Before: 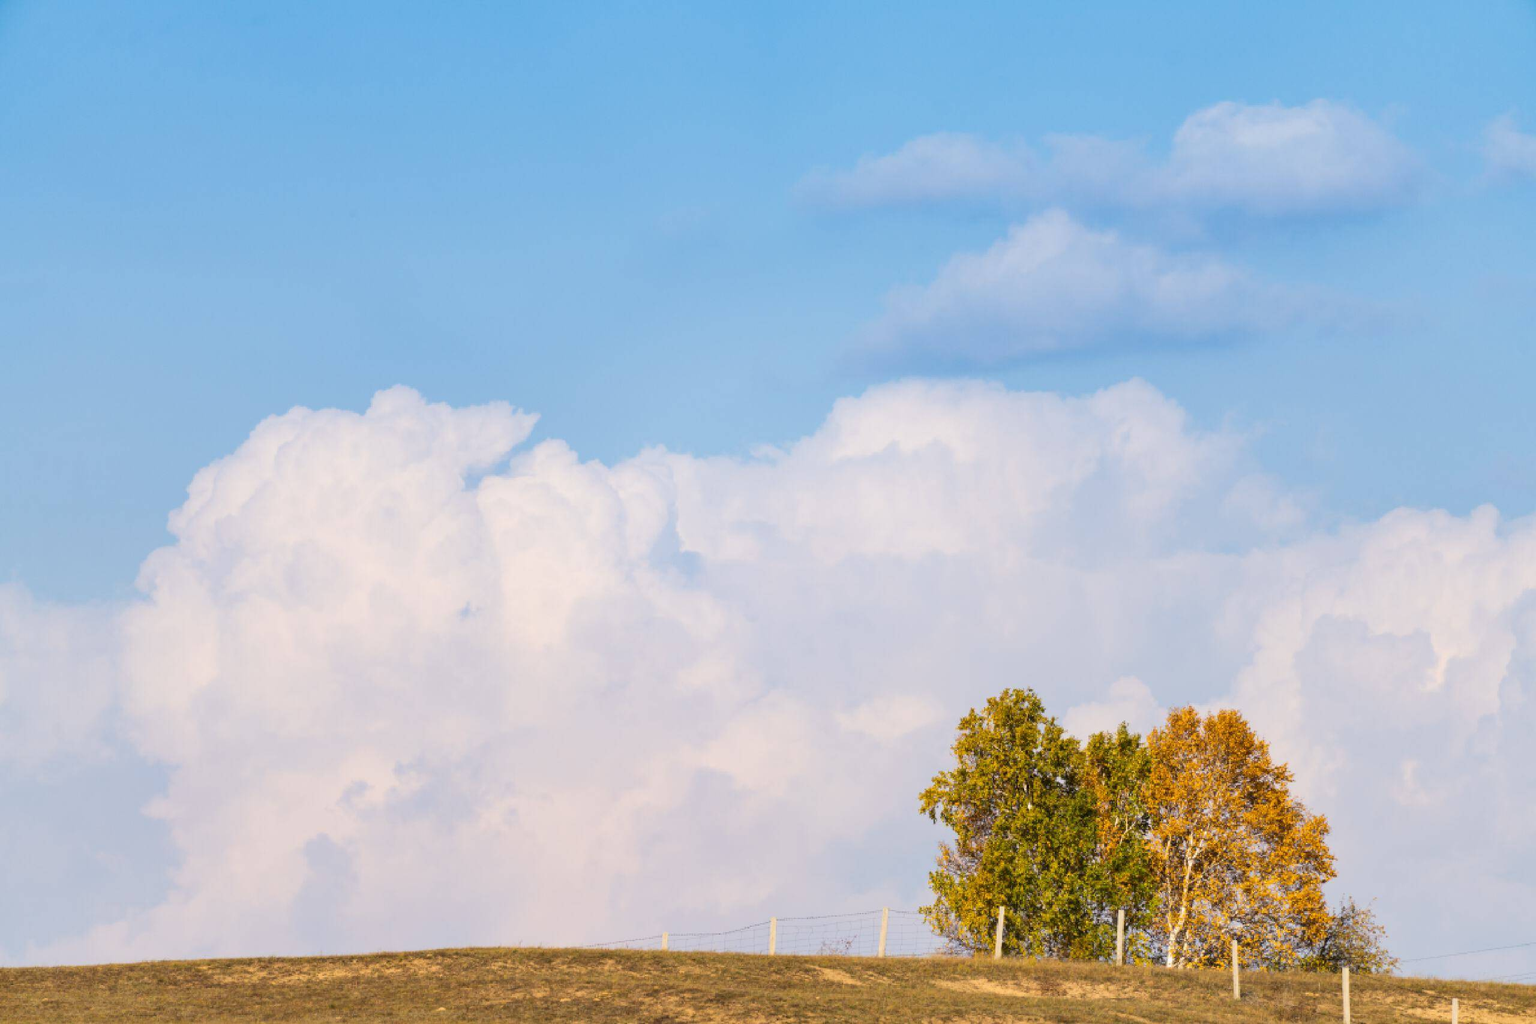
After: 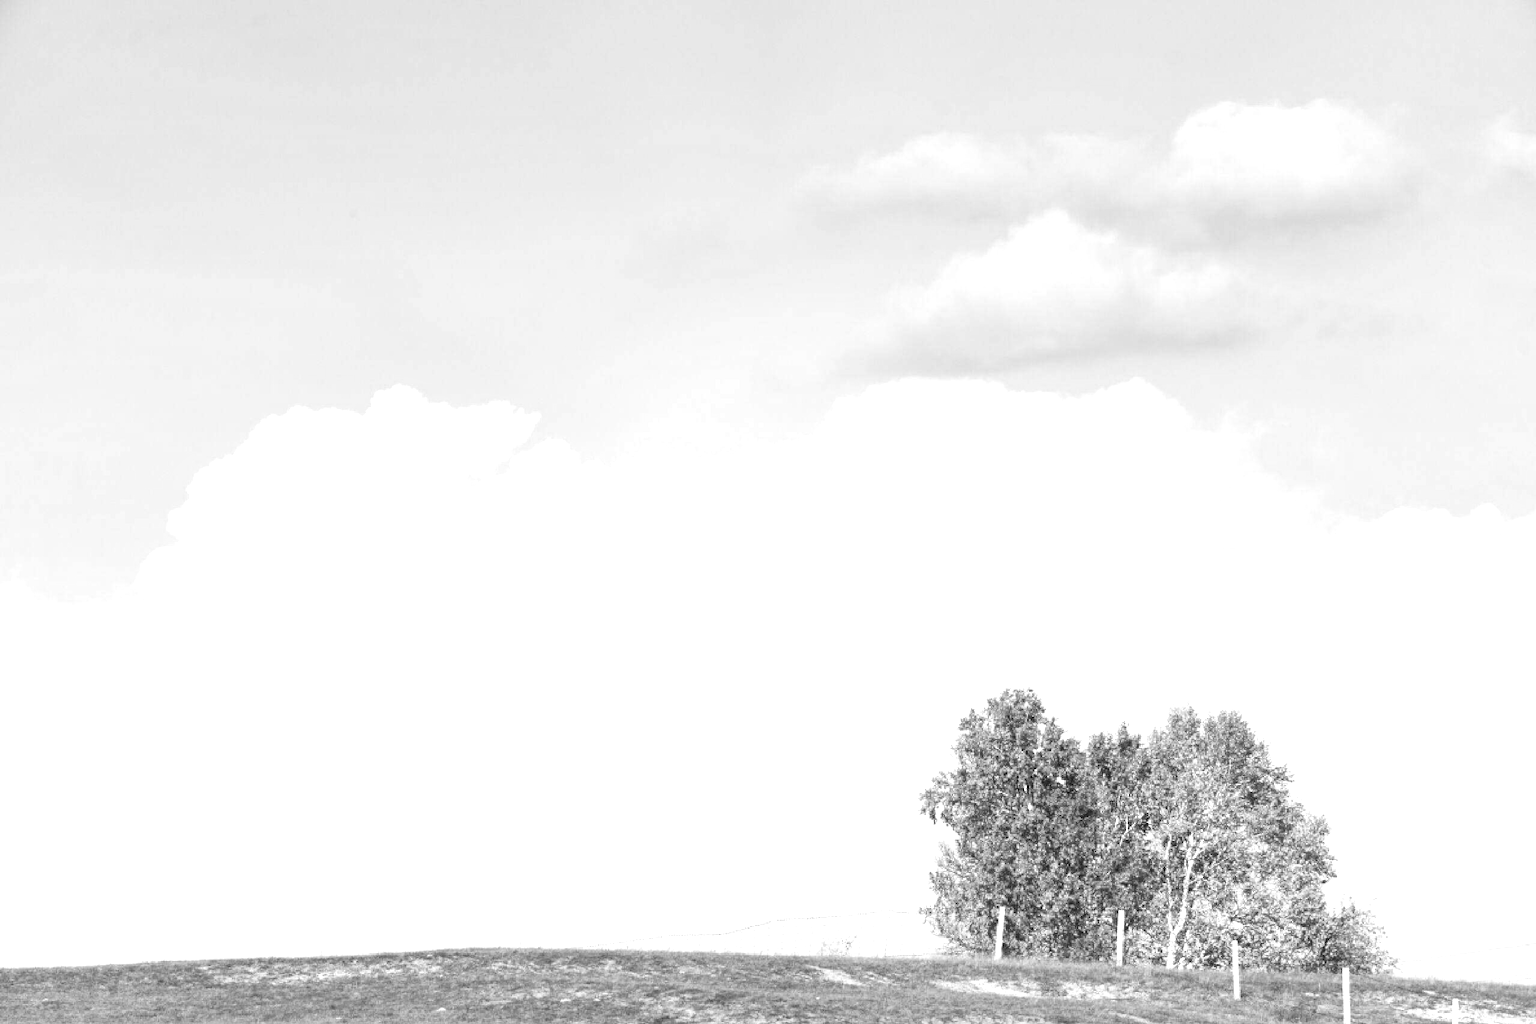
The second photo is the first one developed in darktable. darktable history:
monochrome: on, module defaults
exposure: black level correction 0, exposure 1 EV, compensate exposure bias true, compensate highlight preservation false
